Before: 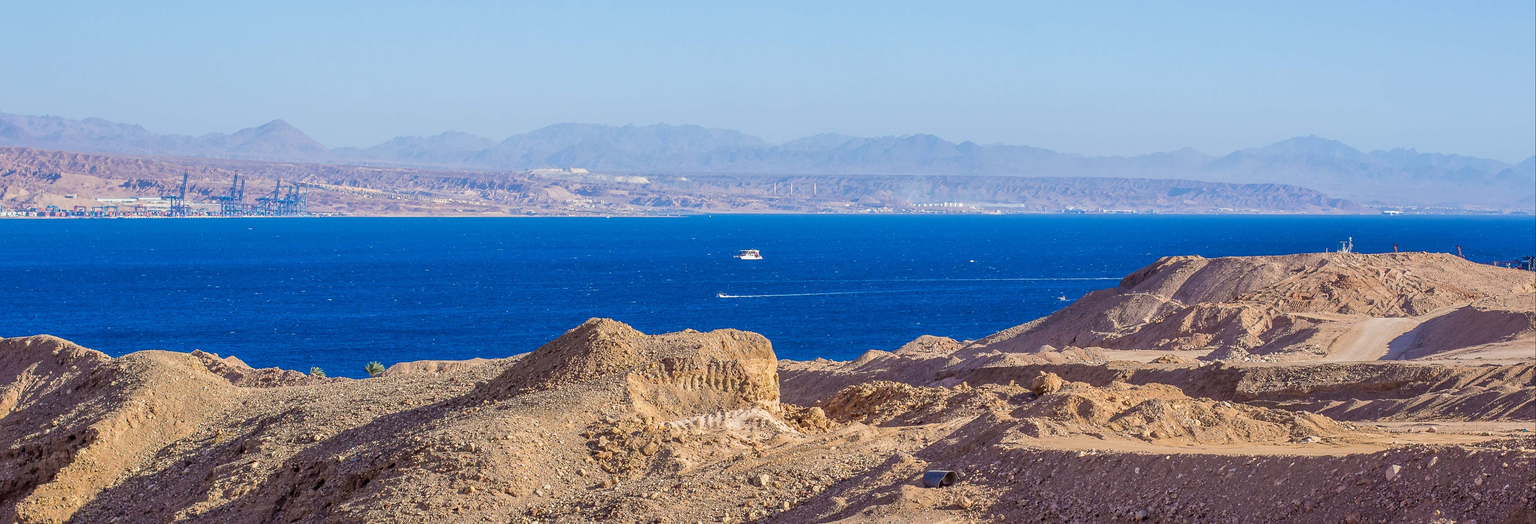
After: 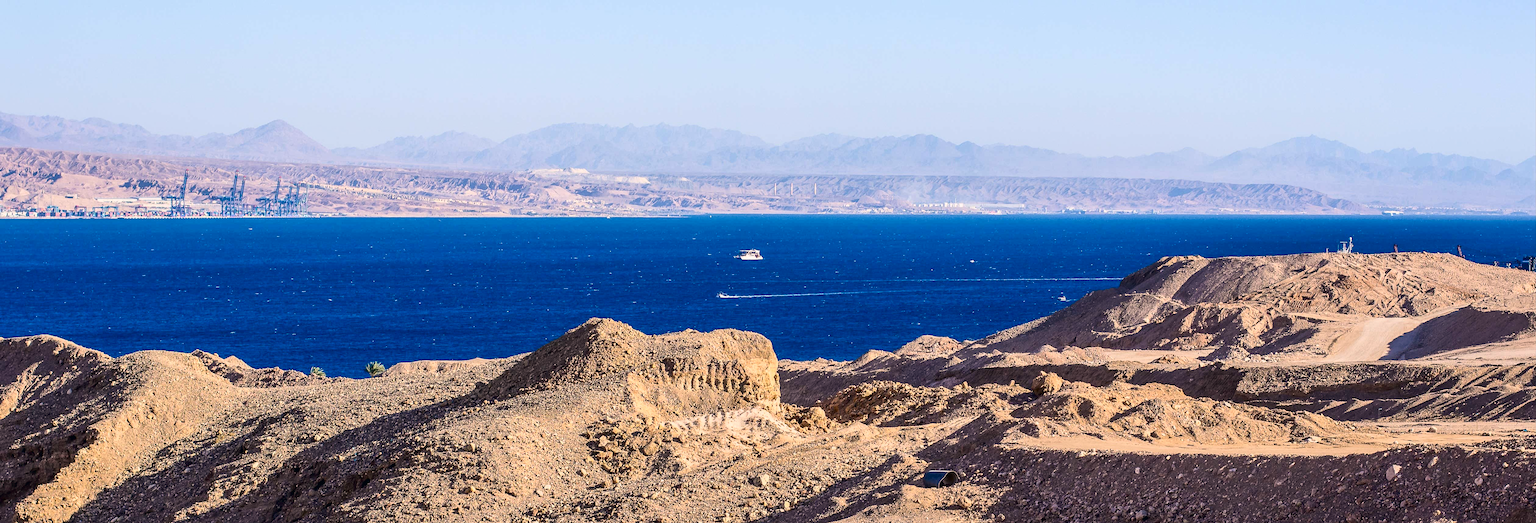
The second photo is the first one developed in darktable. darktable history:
contrast brightness saturation: contrast 0.297
color correction: highlights a* 5.35, highlights b* 5.35, shadows a* -4.82, shadows b* -5.05
